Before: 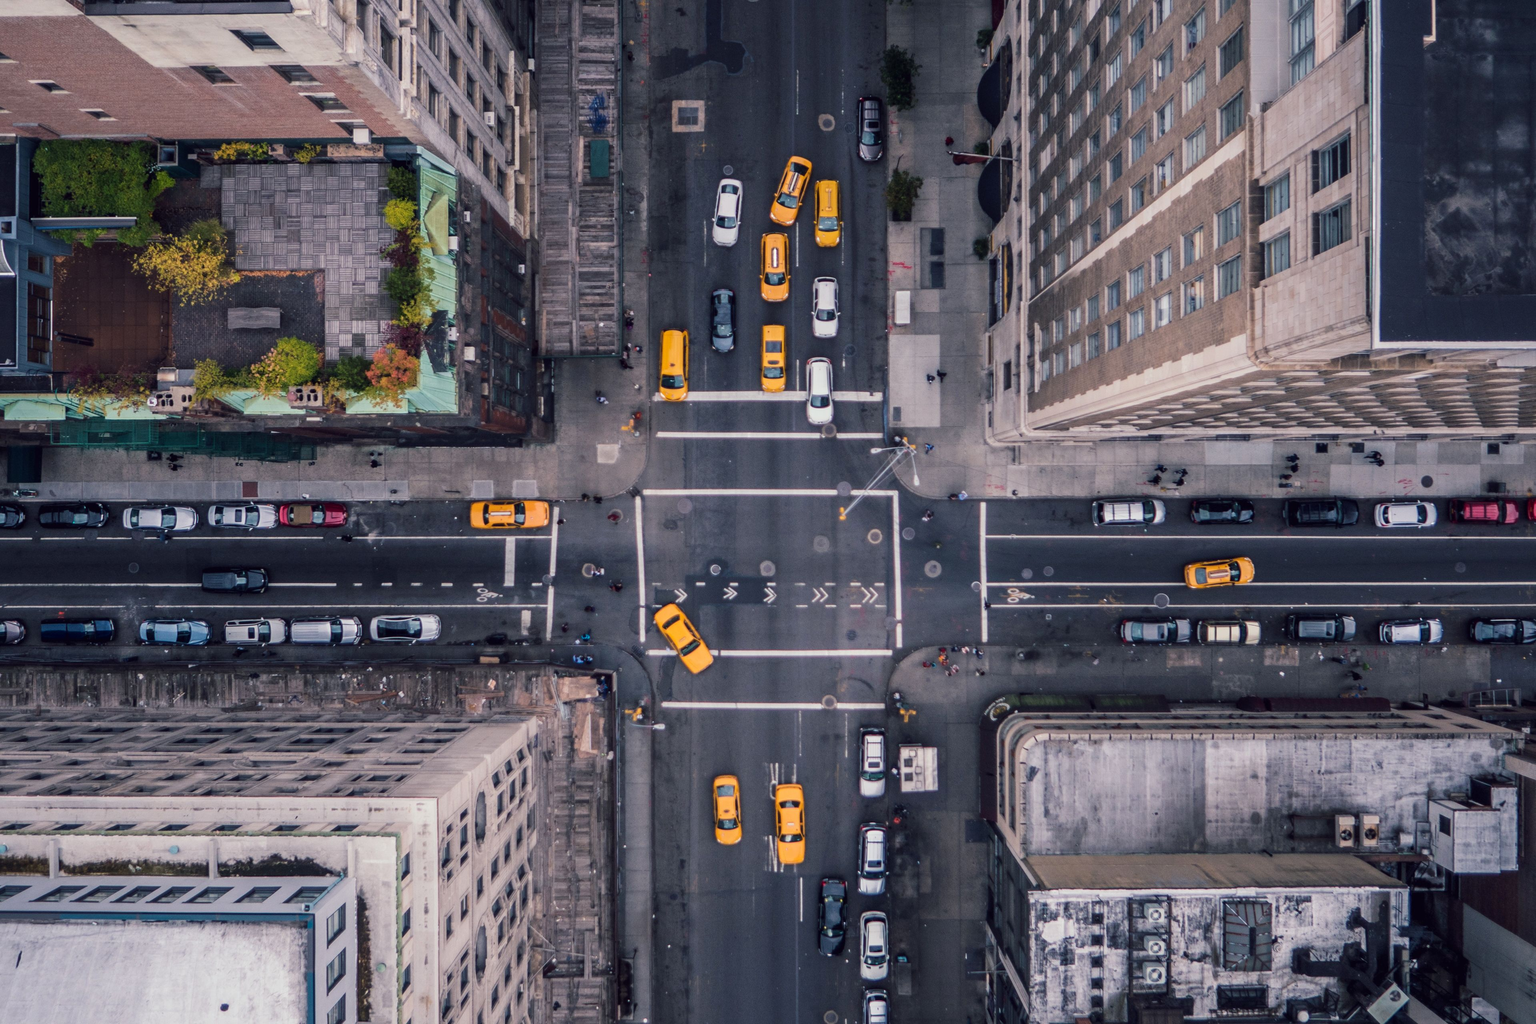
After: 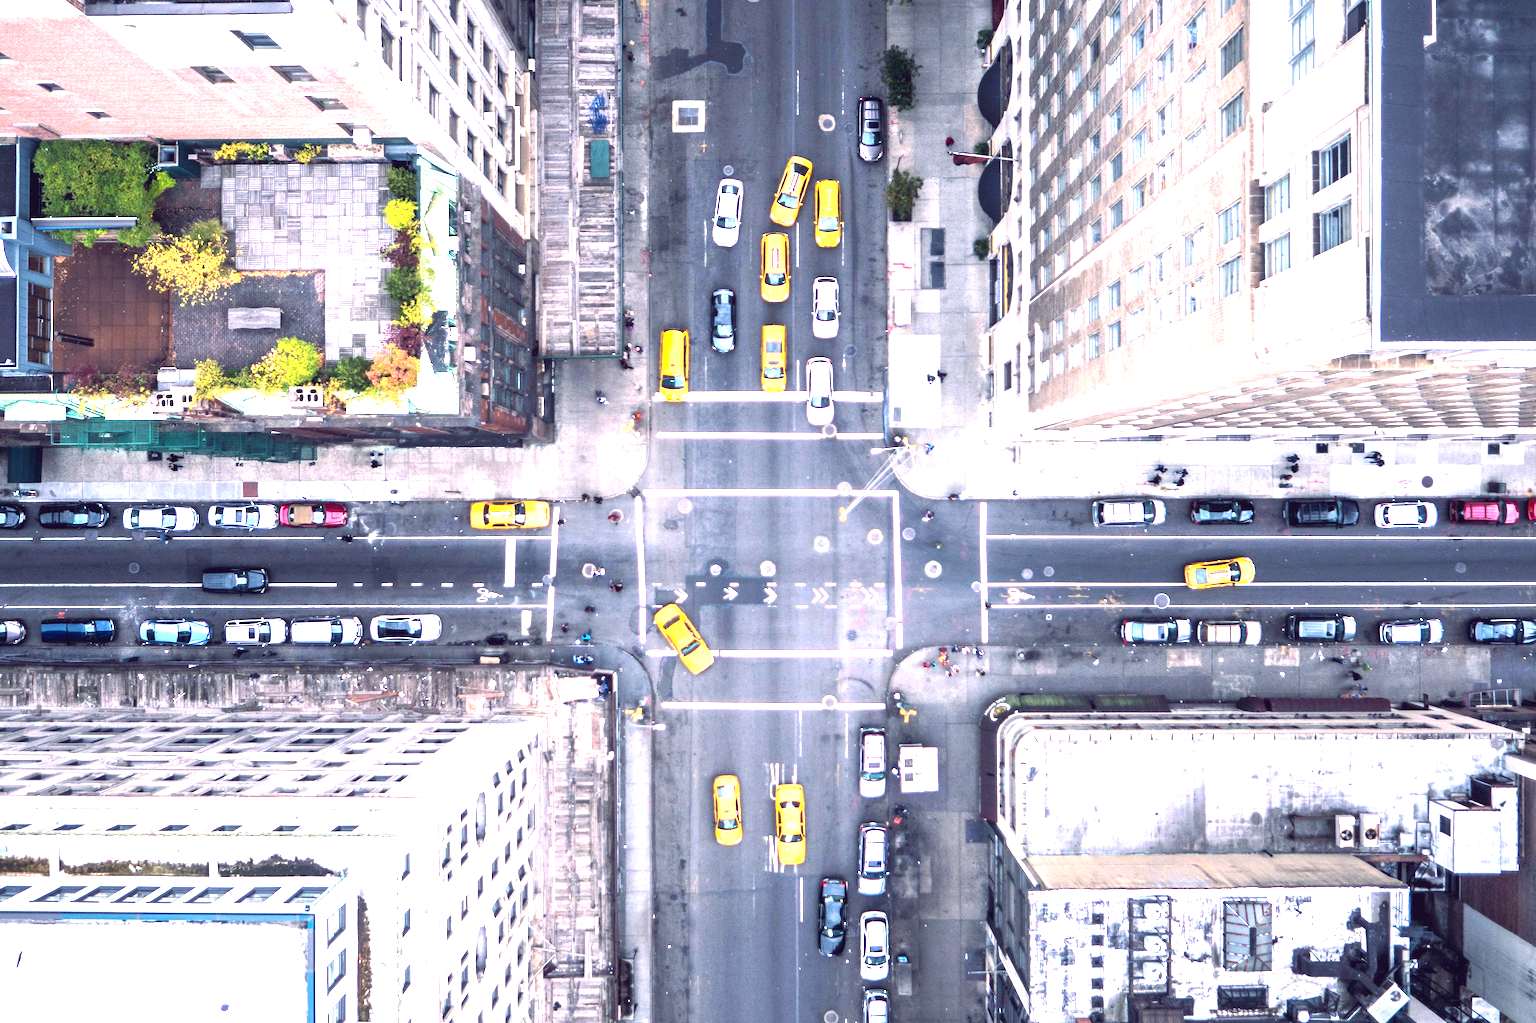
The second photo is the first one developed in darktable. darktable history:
exposure: black level correction 0, exposure 2.112 EV, compensate exposure bias true, compensate highlight preservation false
tone equalizer: -8 EV -0.427 EV, -7 EV -0.384 EV, -6 EV -0.305 EV, -5 EV -0.212 EV, -3 EV 0.216 EV, -2 EV 0.333 EV, -1 EV 0.379 EV, +0 EV 0.39 EV
